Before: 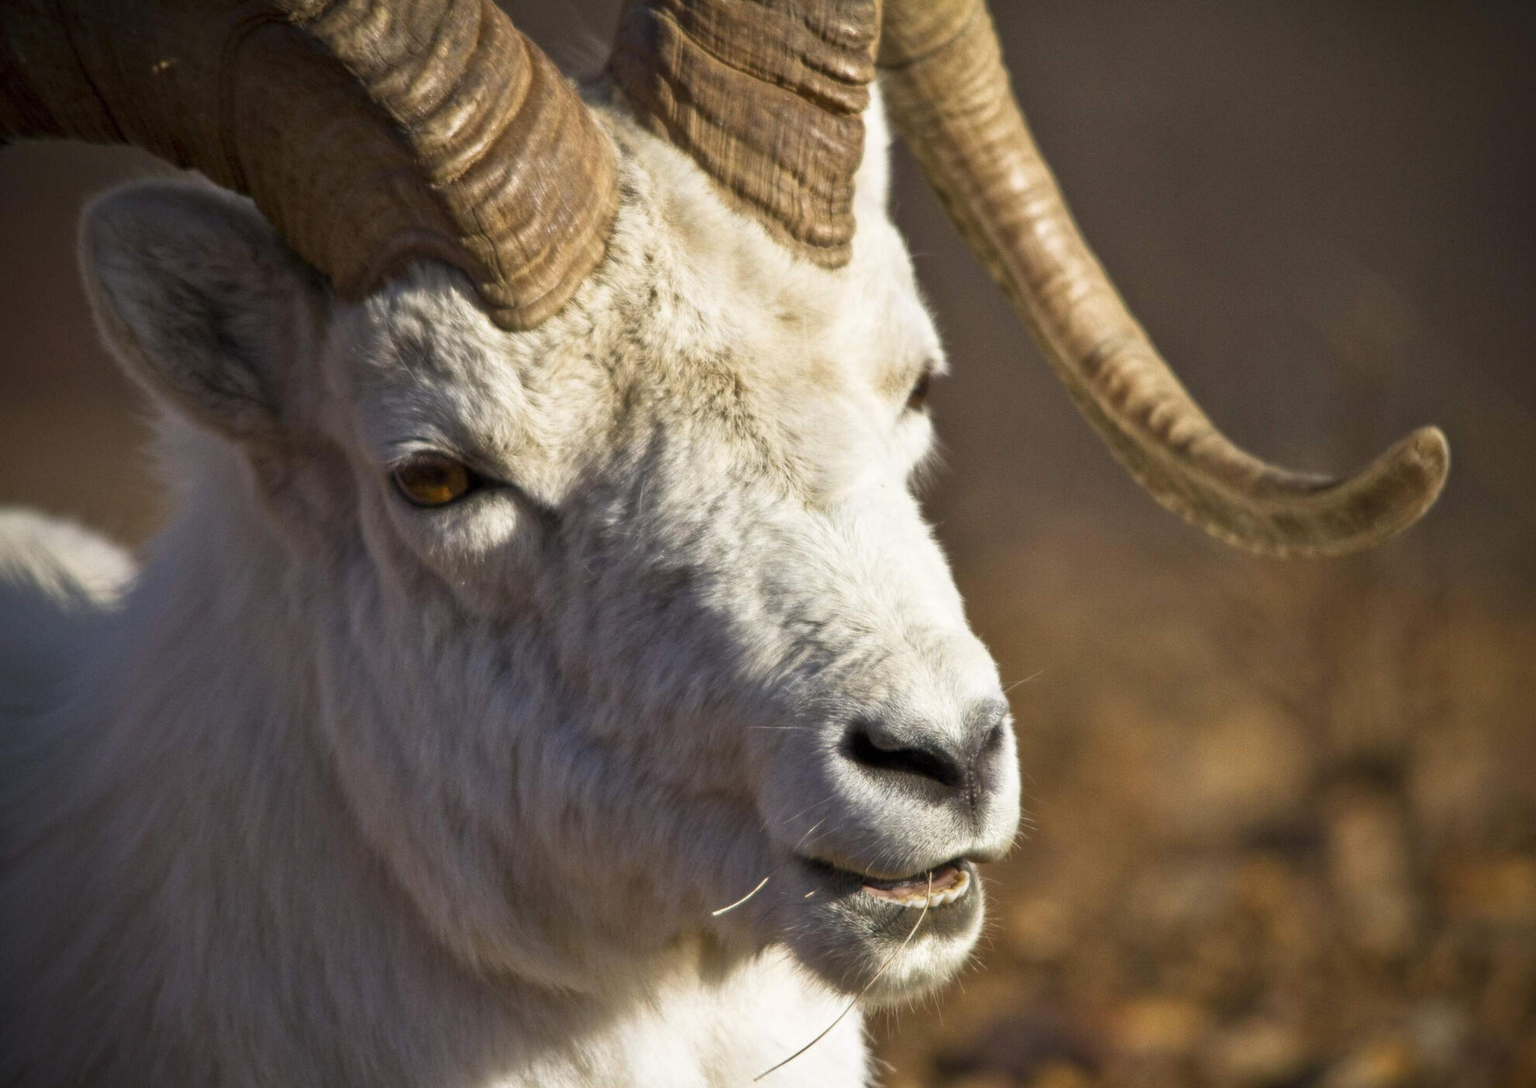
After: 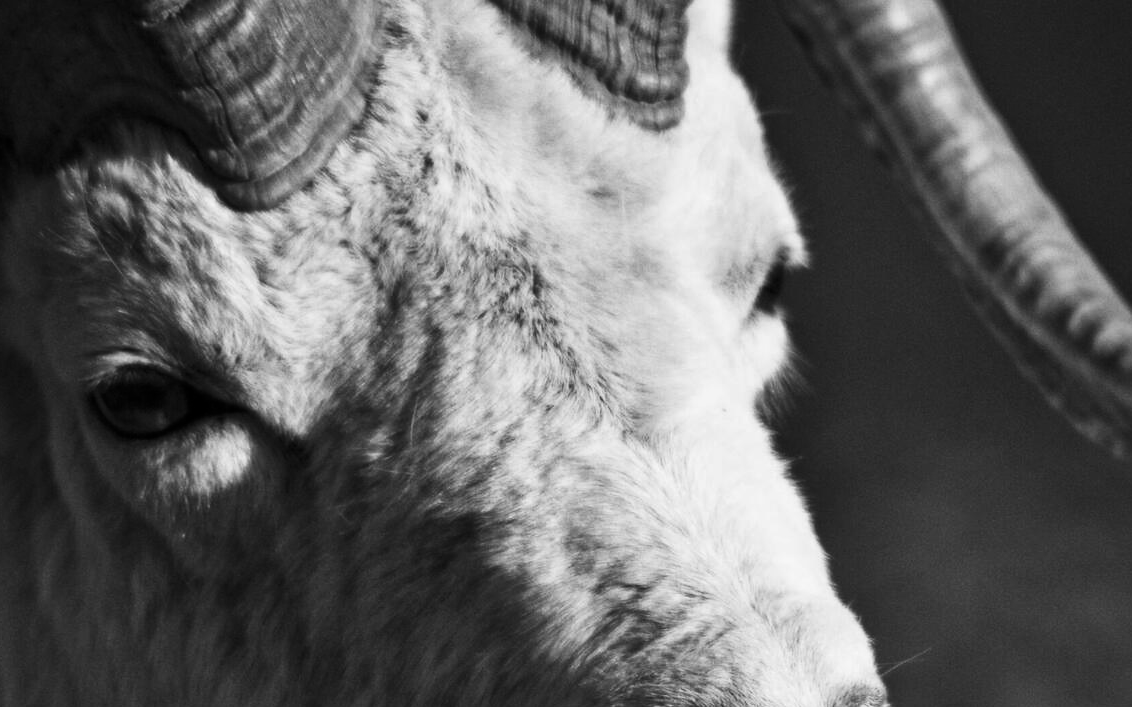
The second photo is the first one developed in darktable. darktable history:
crop: left 20.932%, top 15.471%, right 21.848%, bottom 34.081%
exposure: compensate highlight preservation false
haze removal: compatibility mode true, adaptive false
color calibration: output gray [0.21, 0.42, 0.37, 0], gray › normalize channels true, illuminant same as pipeline (D50), adaptation XYZ, x 0.346, y 0.359, gamut compression 0
contrast brightness saturation: contrast 0.21, brightness -0.11, saturation 0.21
